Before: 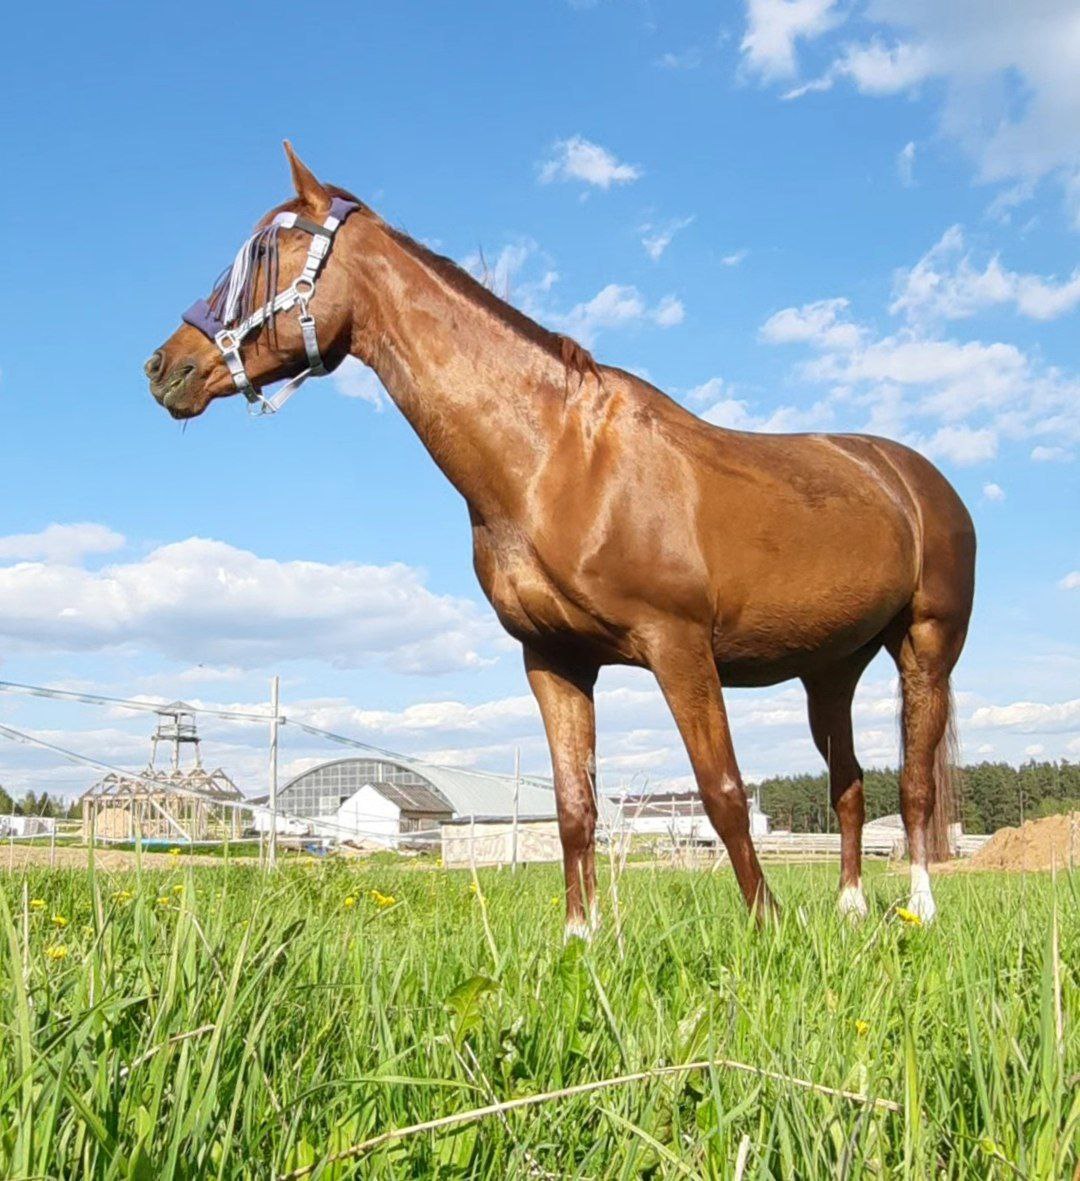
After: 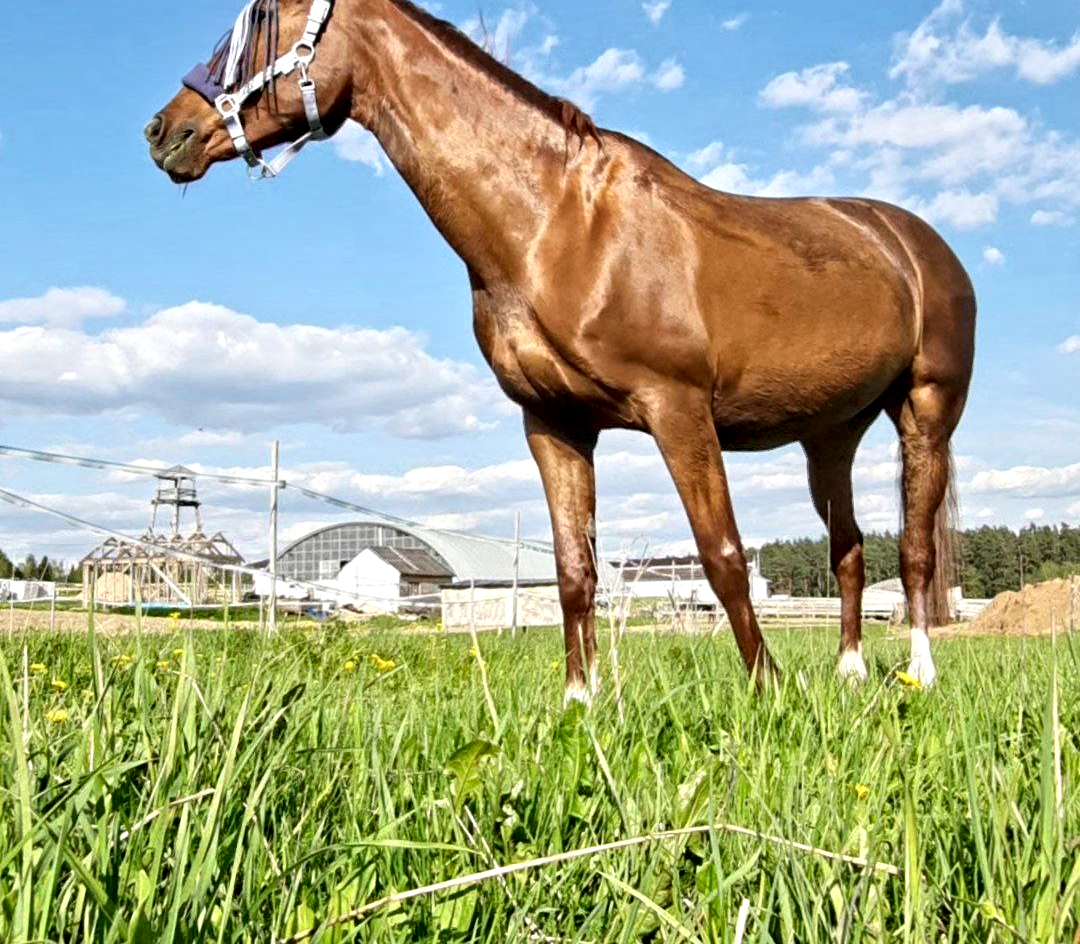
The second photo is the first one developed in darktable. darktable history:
exposure: black level correction 0.002, compensate highlight preservation false
contrast equalizer: y [[0.511, 0.558, 0.631, 0.632, 0.559, 0.512], [0.5 ×6], [0.507, 0.559, 0.627, 0.644, 0.647, 0.647], [0 ×6], [0 ×6]]
crop and rotate: top 19.998%
